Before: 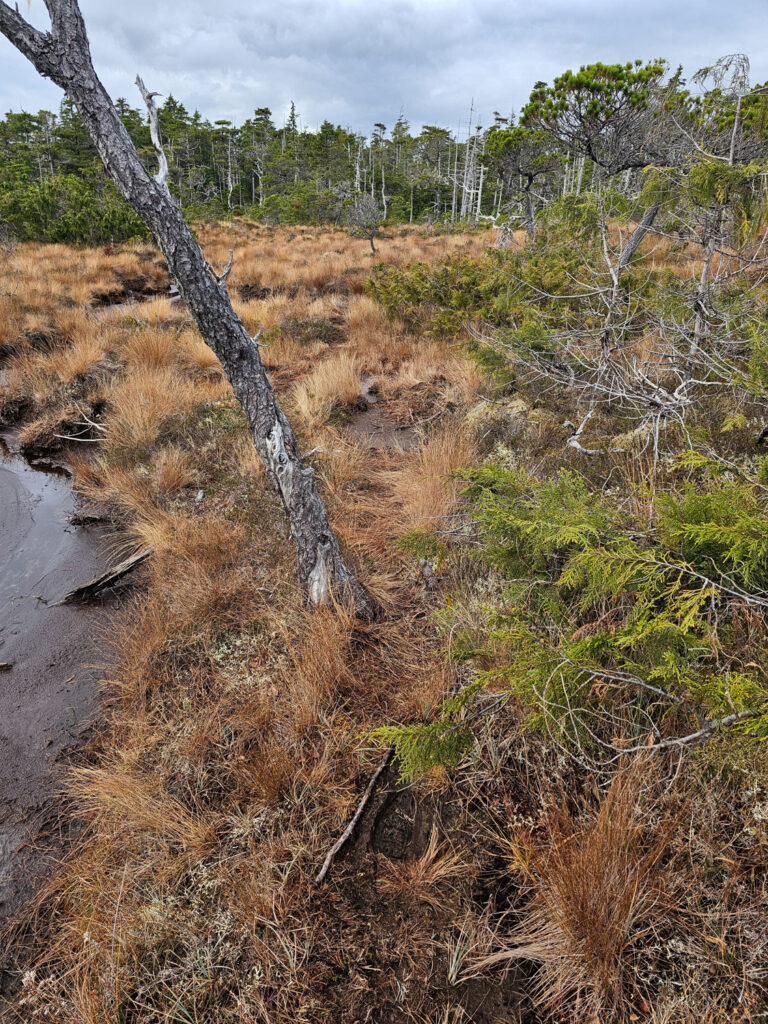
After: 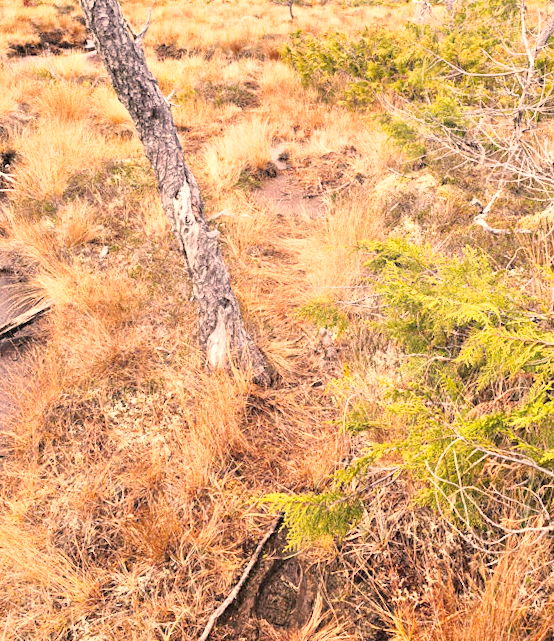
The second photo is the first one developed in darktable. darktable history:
exposure: black level correction 0, exposure 1.1 EV, compensate highlight preservation false
color correction: highlights a* 17.88, highlights b* 18.79
base curve: curves: ch0 [(0, 0) (0.204, 0.334) (0.55, 0.733) (1, 1)], preserve colors none
crop and rotate: angle -3.37°, left 9.79%, top 20.73%, right 12.42%, bottom 11.82%
levels: levels [0, 0.478, 1]
